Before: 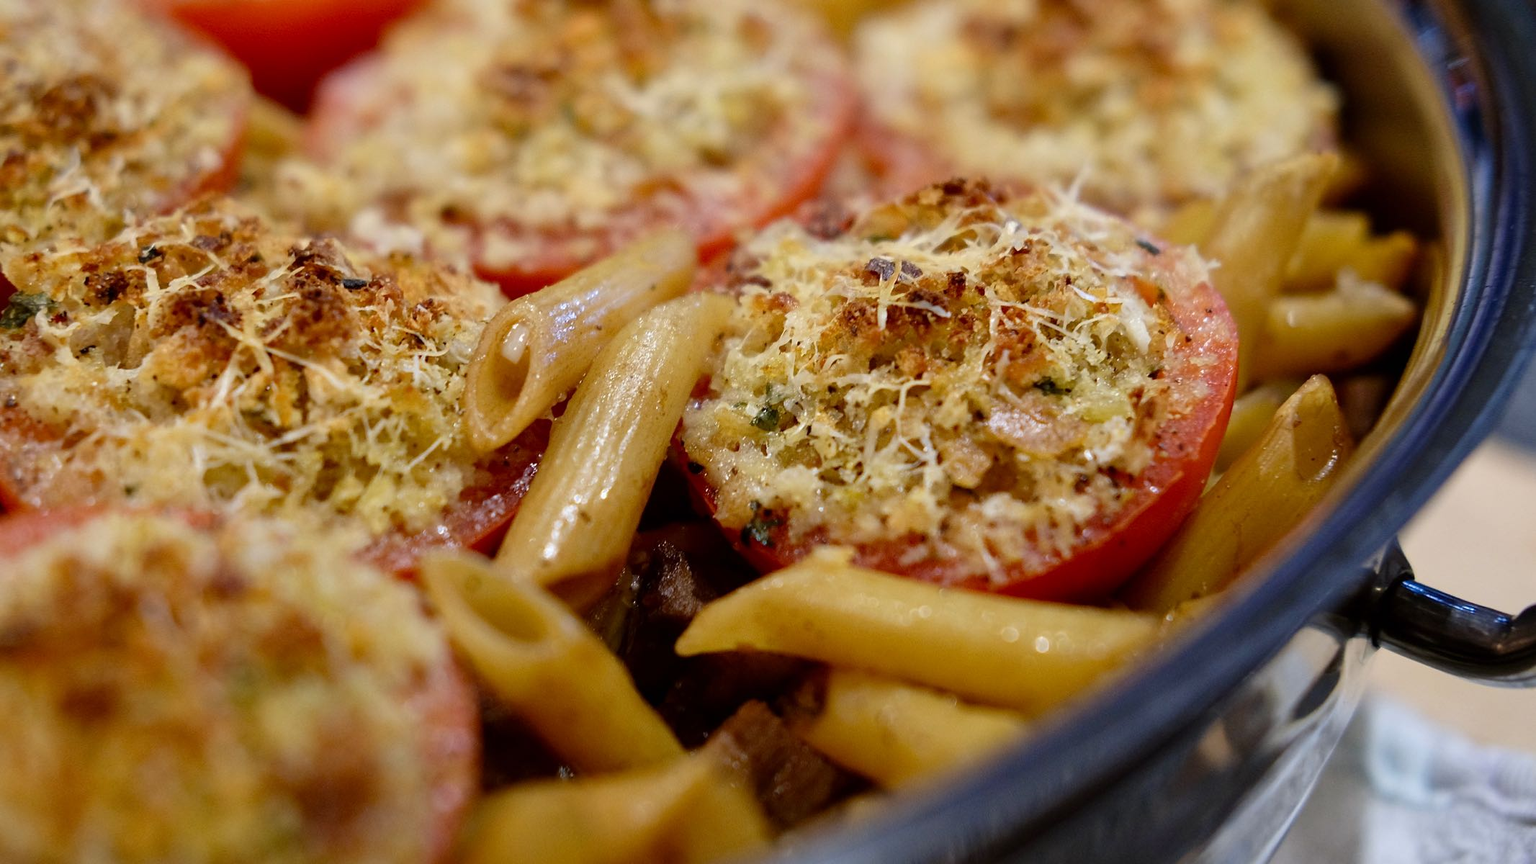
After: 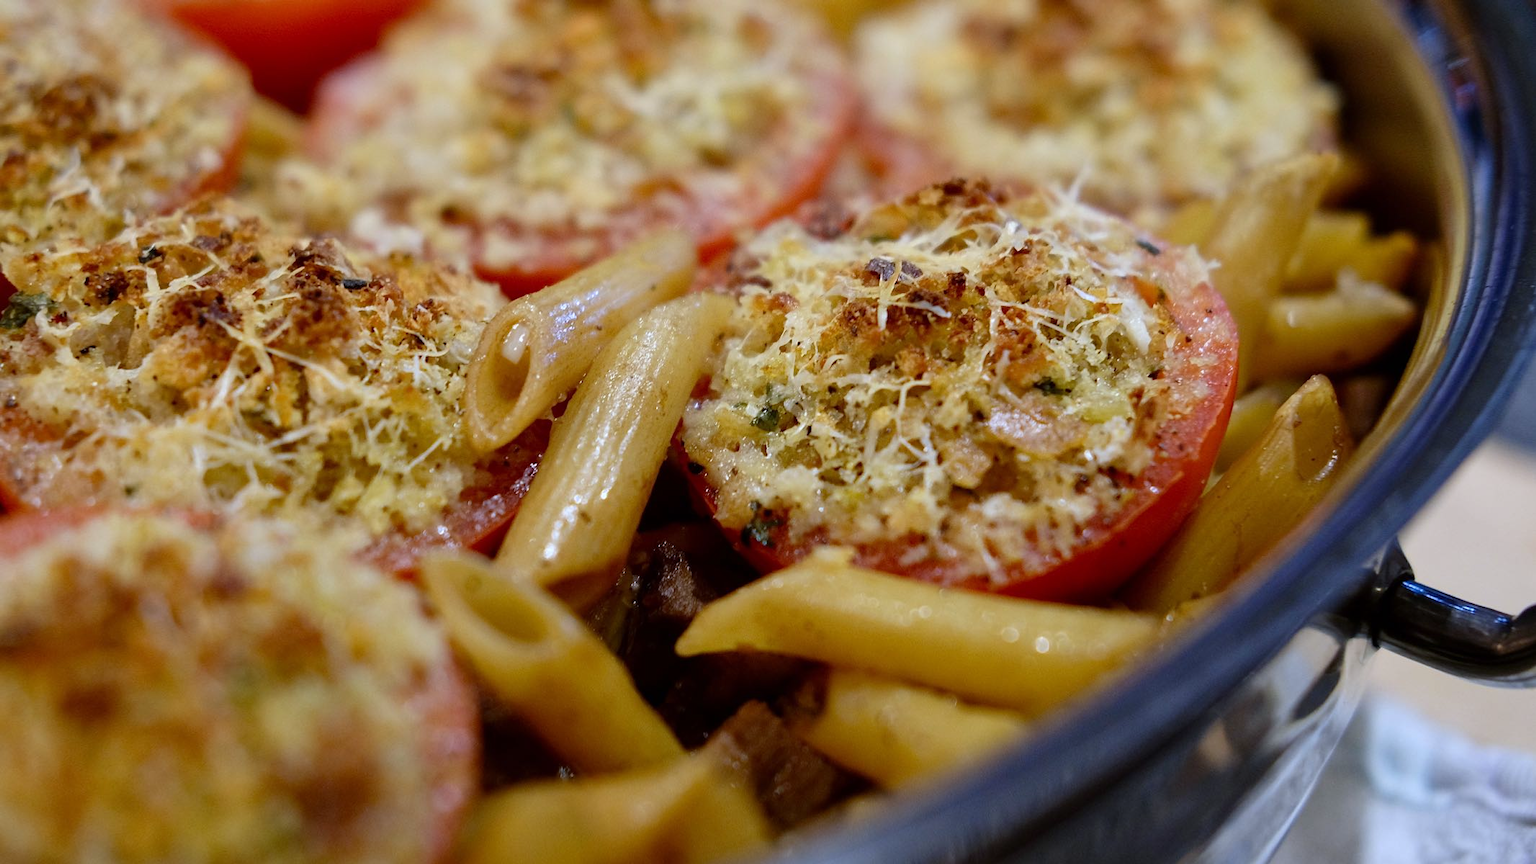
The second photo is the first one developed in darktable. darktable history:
white balance: red 0.954, blue 1.079
color correction: highlights a* -0.182, highlights b* -0.124
